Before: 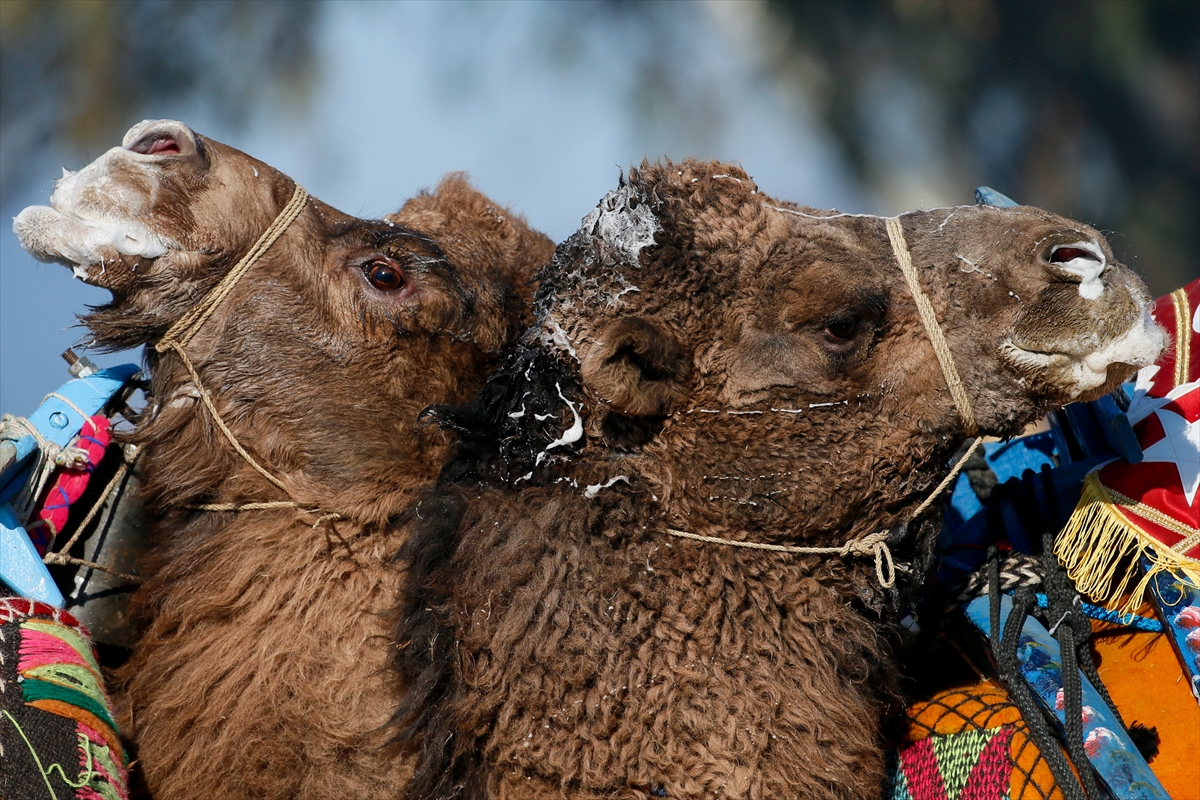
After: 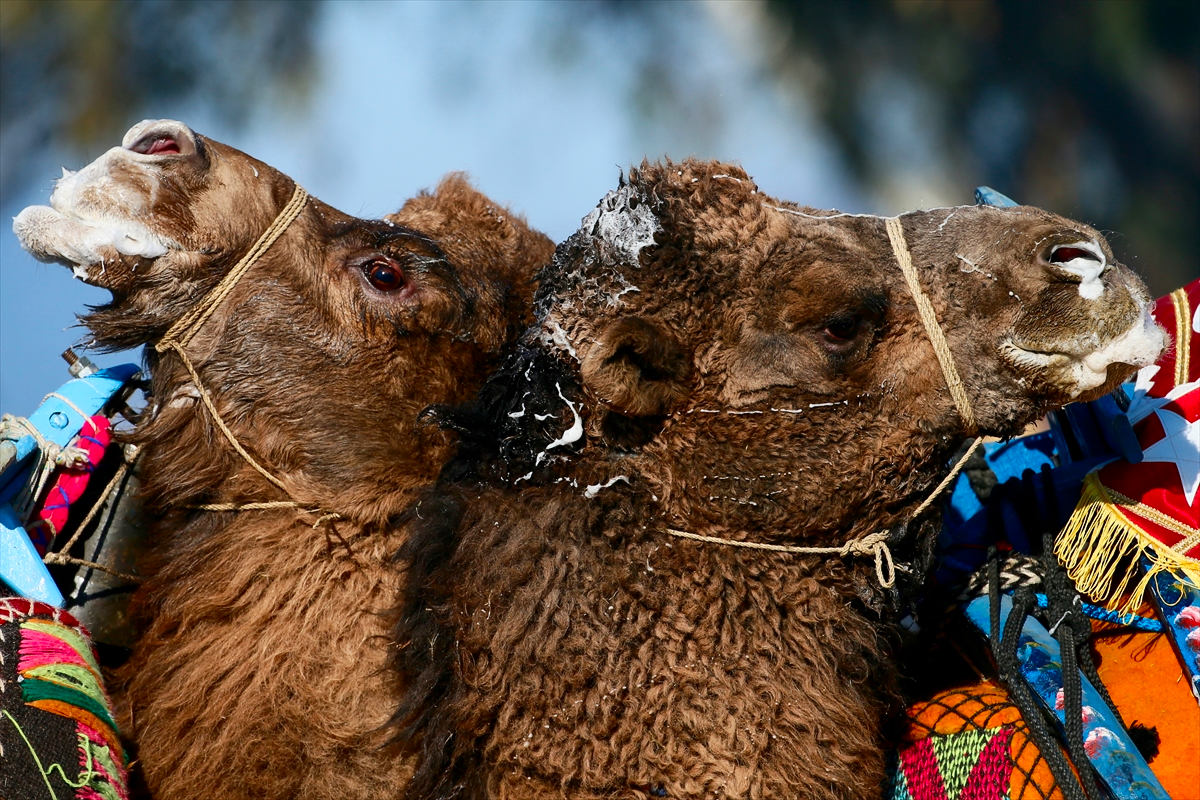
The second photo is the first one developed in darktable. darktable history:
contrast brightness saturation: contrast 0.183, saturation 0.298
